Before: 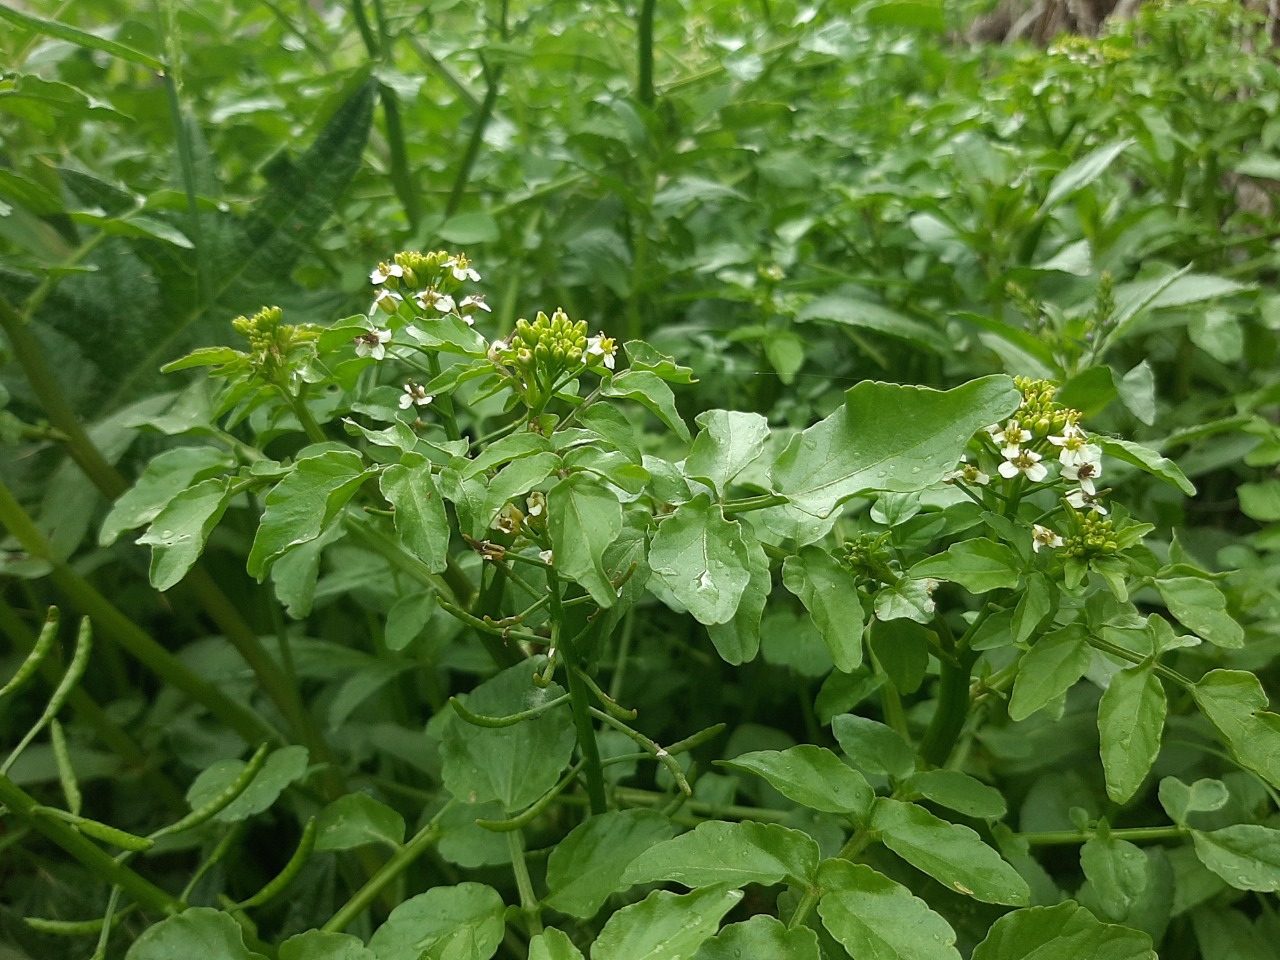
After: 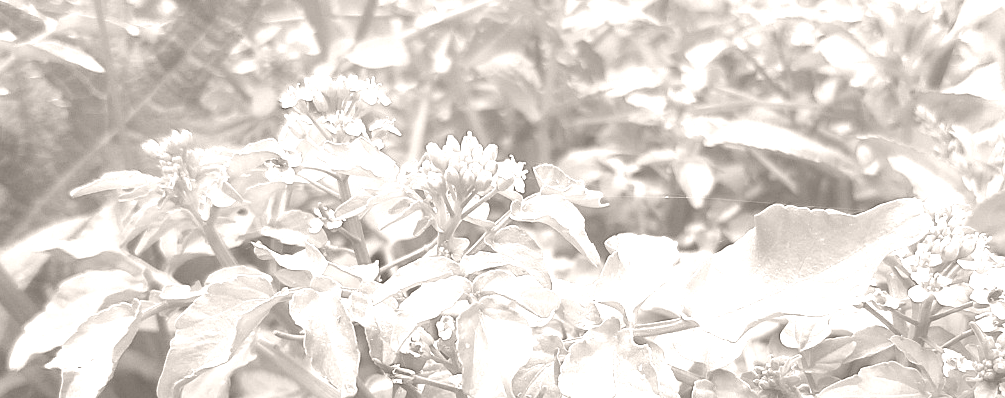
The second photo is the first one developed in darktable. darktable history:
crop: left 7.036%, top 18.398%, right 14.379%, bottom 40.043%
exposure: exposure 0.661 EV, compensate highlight preservation false
colorize: hue 34.49°, saturation 35.33%, source mix 100%, lightness 55%, version 1
